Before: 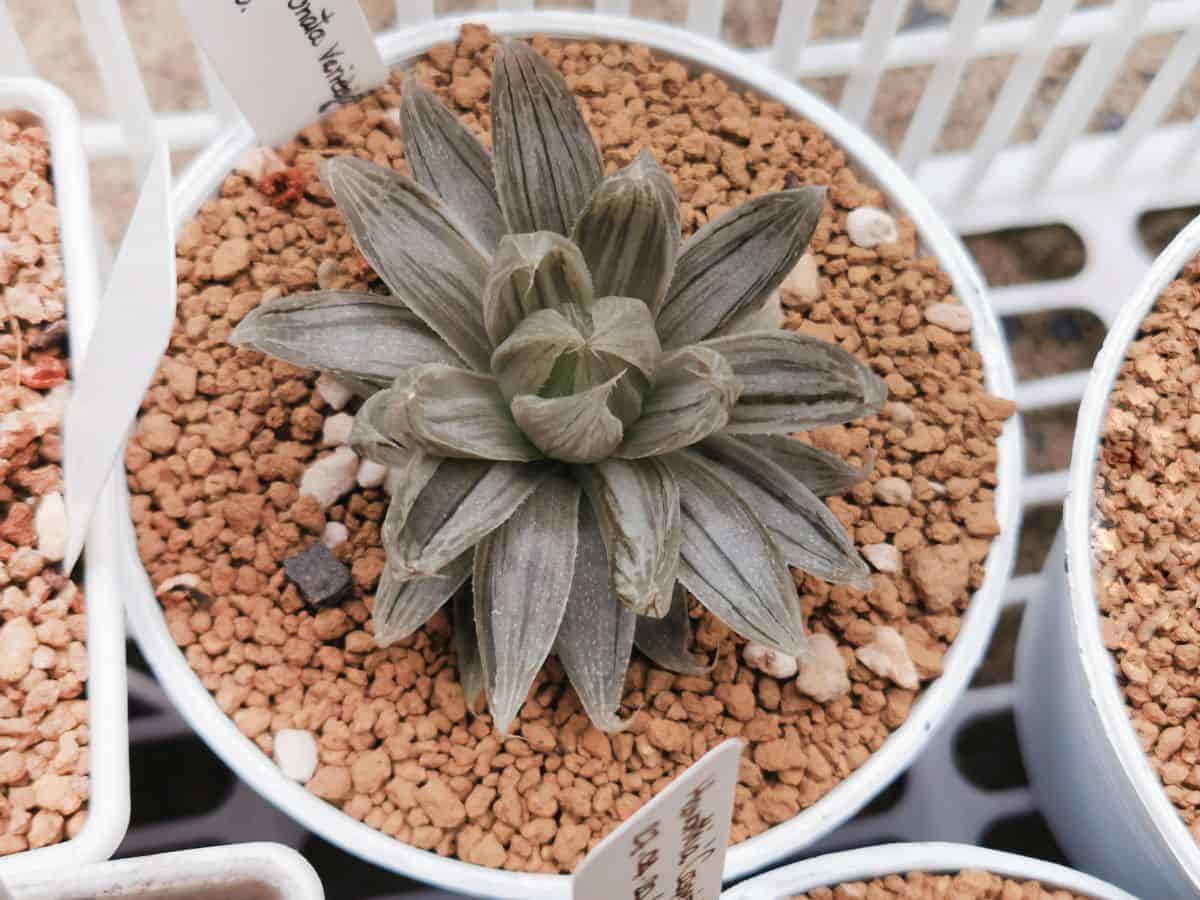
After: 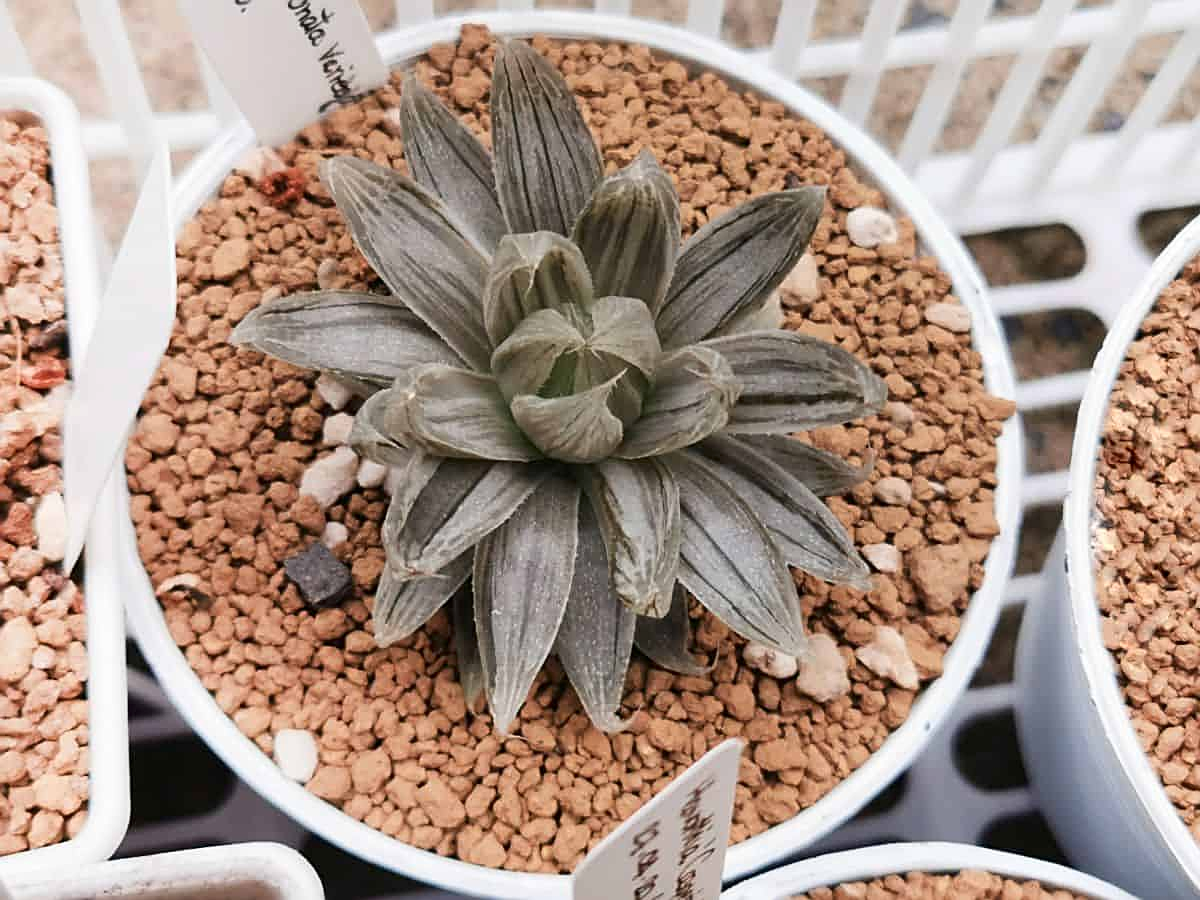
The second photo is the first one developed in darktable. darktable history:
sharpen: on, module defaults
tone curve: curves: ch0 [(0, 0) (0.08, 0.06) (0.17, 0.14) (0.5, 0.5) (0.83, 0.86) (0.92, 0.94) (1, 1)], color space Lab, independent channels, preserve colors none
